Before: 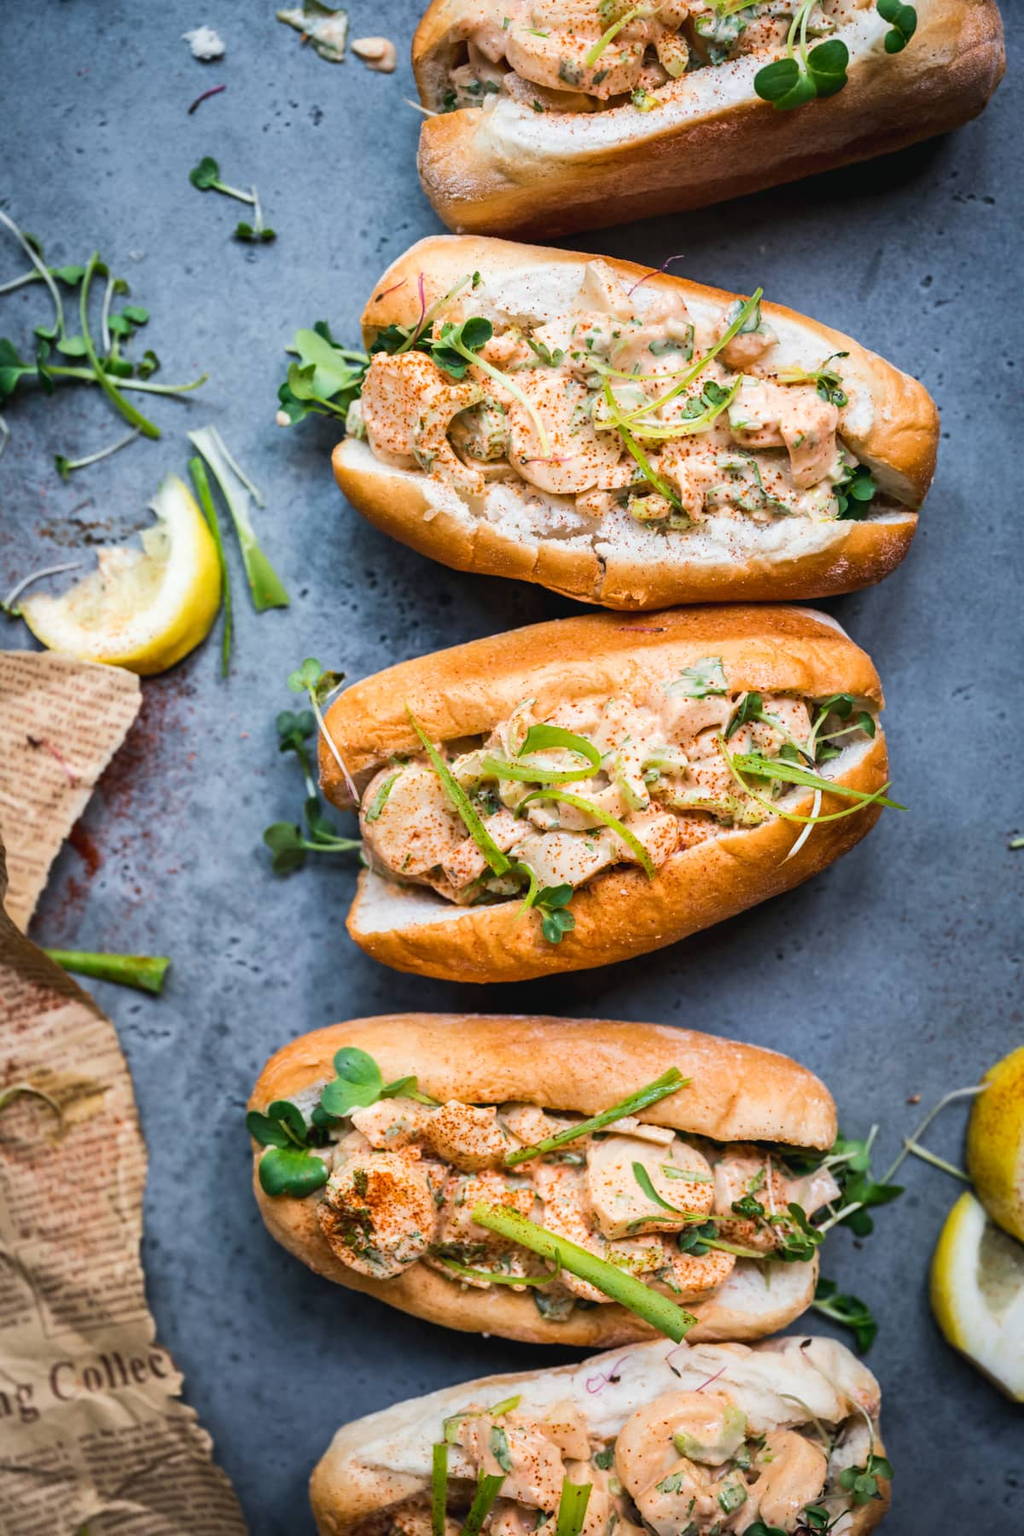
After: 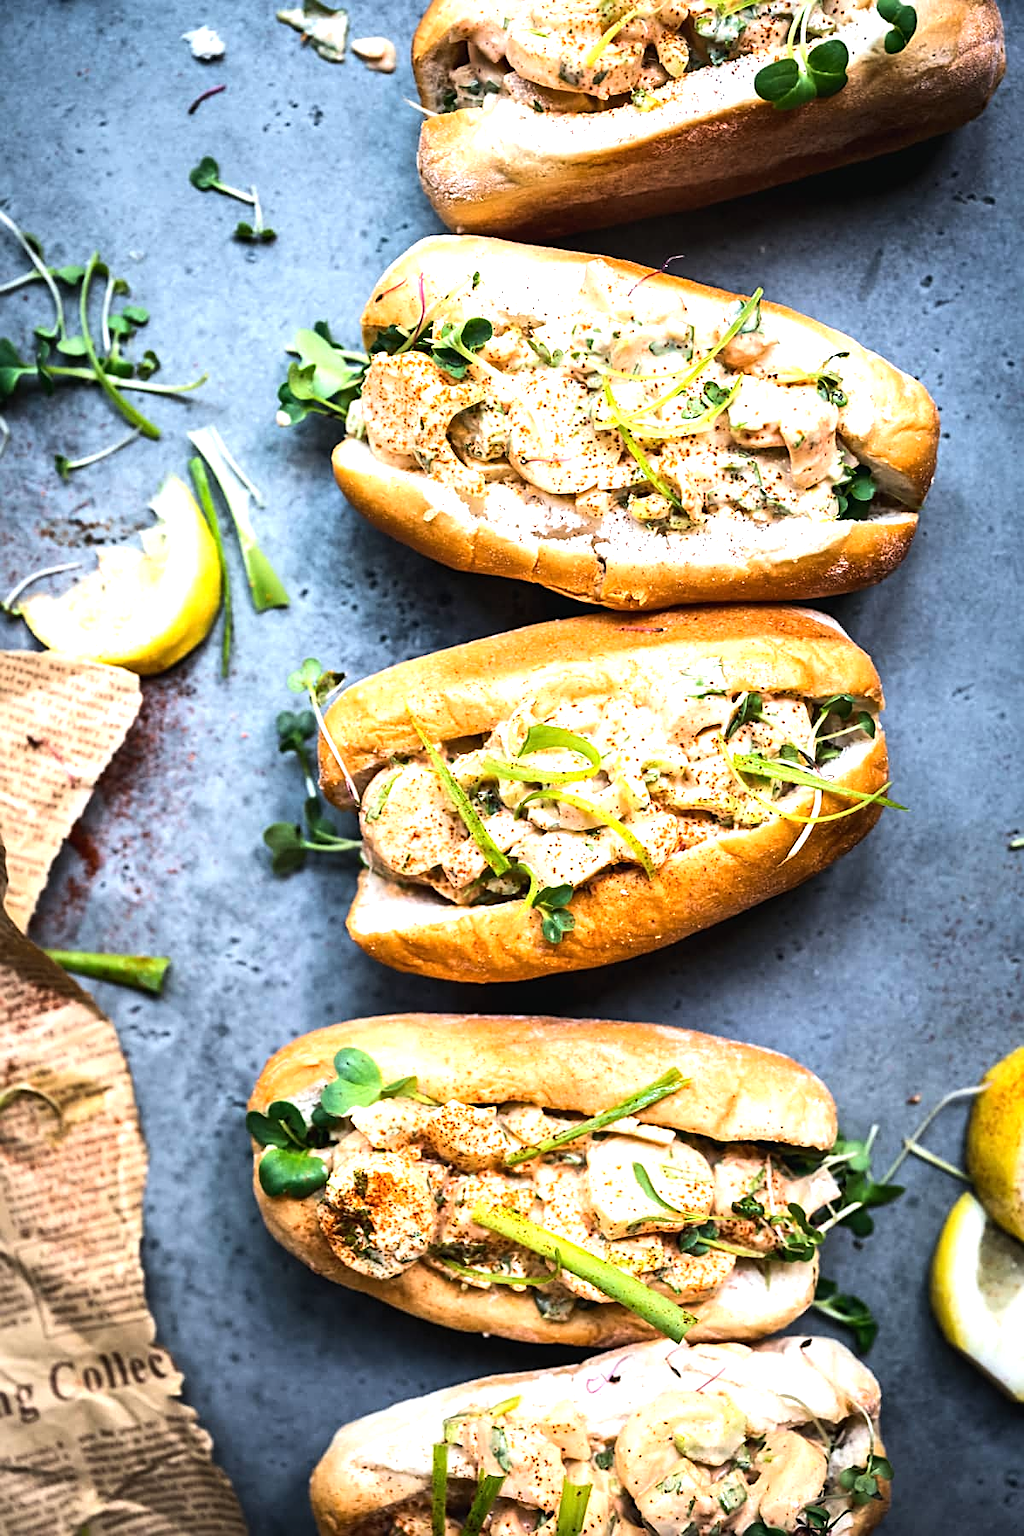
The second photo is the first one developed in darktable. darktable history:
exposure: exposure 0.297 EV, compensate exposure bias true, compensate highlight preservation false
sharpen: on, module defaults
tone equalizer: -8 EV -0.72 EV, -7 EV -0.716 EV, -6 EV -0.587 EV, -5 EV -0.423 EV, -3 EV 0.387 EV, -2 EV 0.6 EV, -1 EV 0.692 EV, +0 EV 0.767 EV, edges refinement/feathering 500, mask exposure compensation -1.57 EV, preserve details no
